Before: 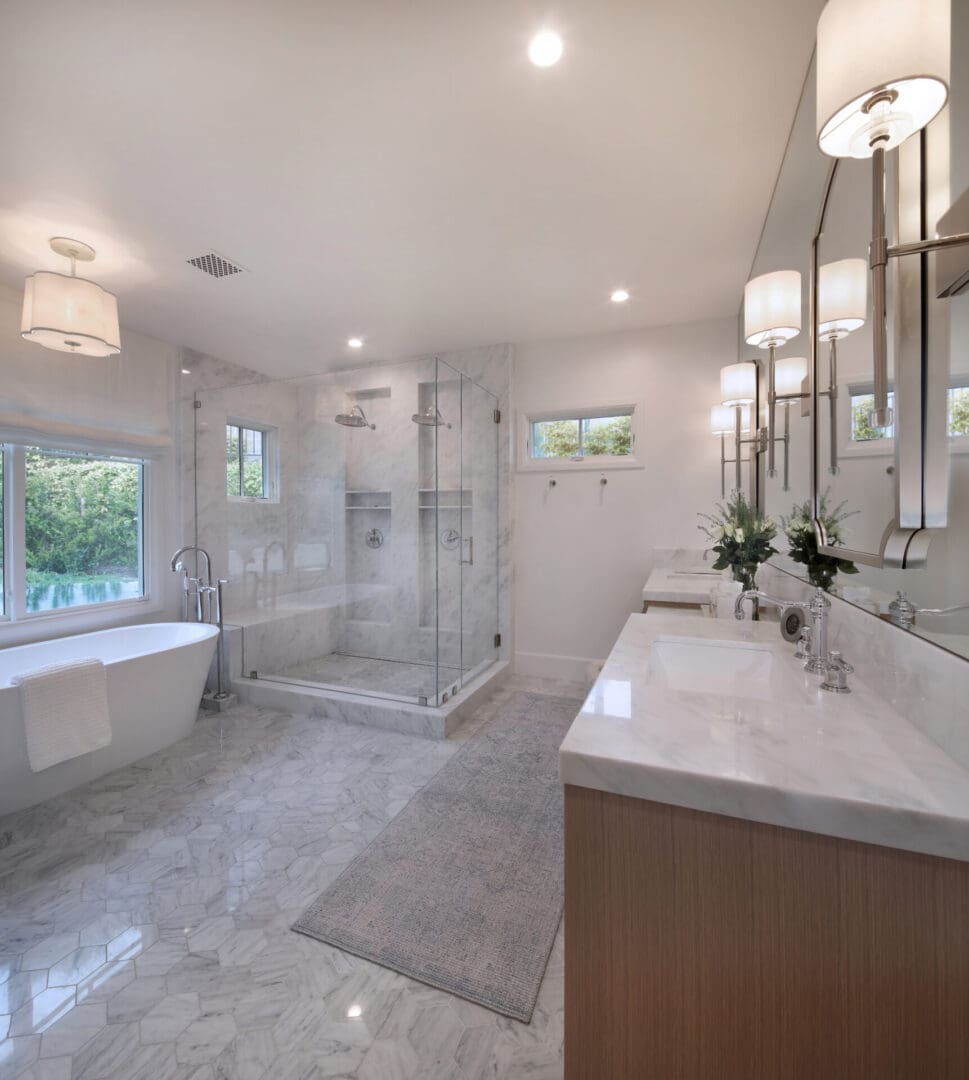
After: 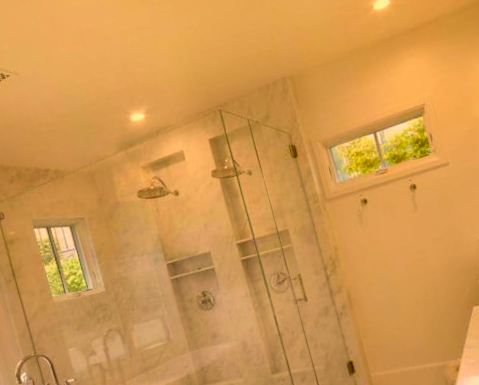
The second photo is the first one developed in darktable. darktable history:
rotate and perspective: rotation -14.8°, crop left 0.1, crop right 0.903, crop top 0.25, crop bottom 0.748
color correction: highlights a* 10.44, highlights b* 30.04, shadows a* 2.73, shadows b* 17.51, saturation 1.72
exposure: compensate highlight preservation false
crop: left 17.835%, top 7.675%, right 32.881%, bottom 32.213%
